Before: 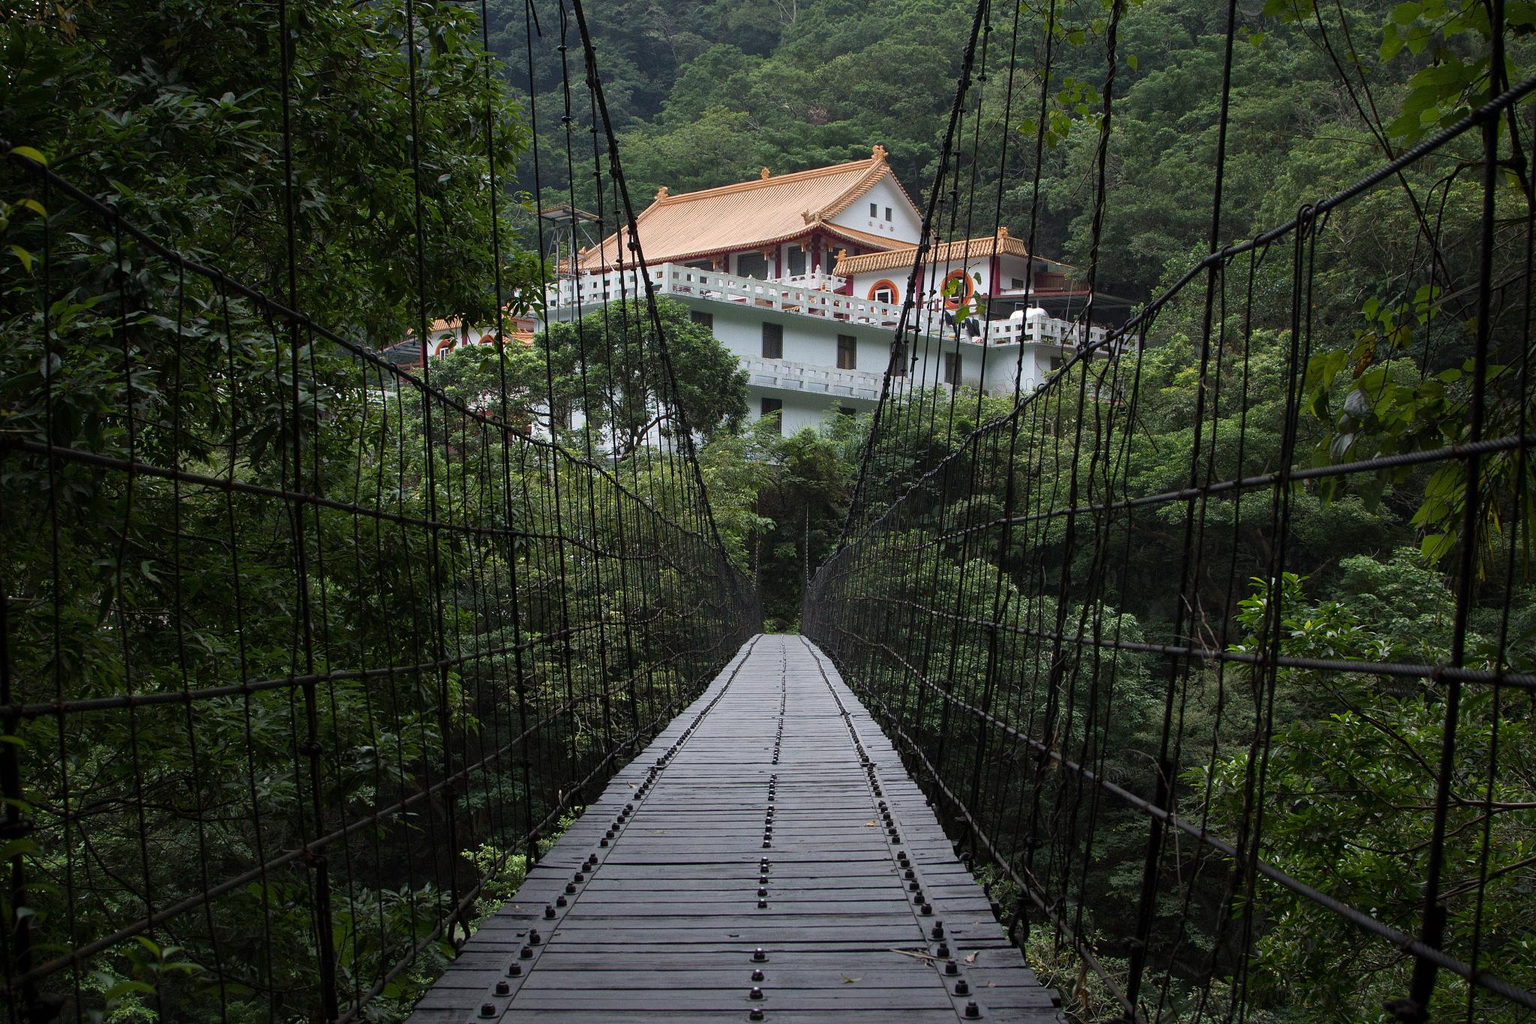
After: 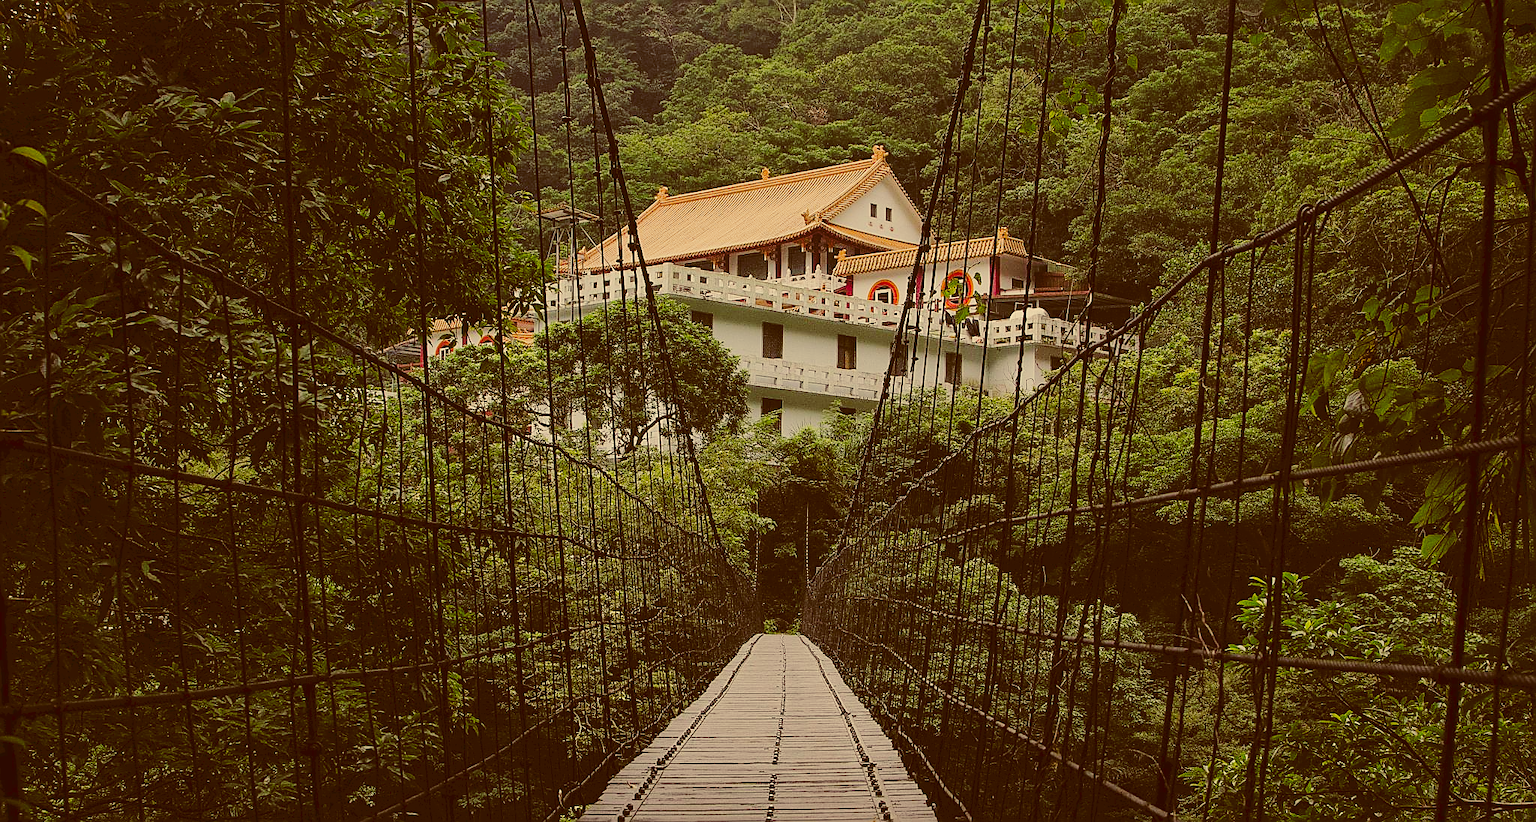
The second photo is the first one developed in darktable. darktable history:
crop: bottom 19.674%
sharpen: radius 1.404, amount 1.252, threshold 0.675
tone curve: curves: ch0 [(0, 0) (0.003, 0.077) (0.011, 0.079) (0.025, 0.085) (0.044, 0.095) (0.069, 0.109) (0.1, 0.124) (0.136, 0.142) (0.177, 0.169) (0.224, 0.207) (0.277, 0.267) (0.335, 0.347) (0.399, 0.442) (0.468, 0.54) (0.543, 0.635) (0.623, 0.726) (0.709, 0.813) (0.801, 0.882) (0.898, 0.934) (1, 1)], preserve colors none
shadows and highlights: shadows 39.72, highlights -59.88
filmic rgb: black relative exposure -7.65 EV, white relative exposure 4.56 EV, threshold 3.03 EV, hardness 3.61, enable highlight reconstruction true
levels: white 99.93%, levels [0, 0.492, 0.984]
color correction: highlights a* 1.06, highlights b* 23.83, shadows a* 16.15, shadows b* 24.49
